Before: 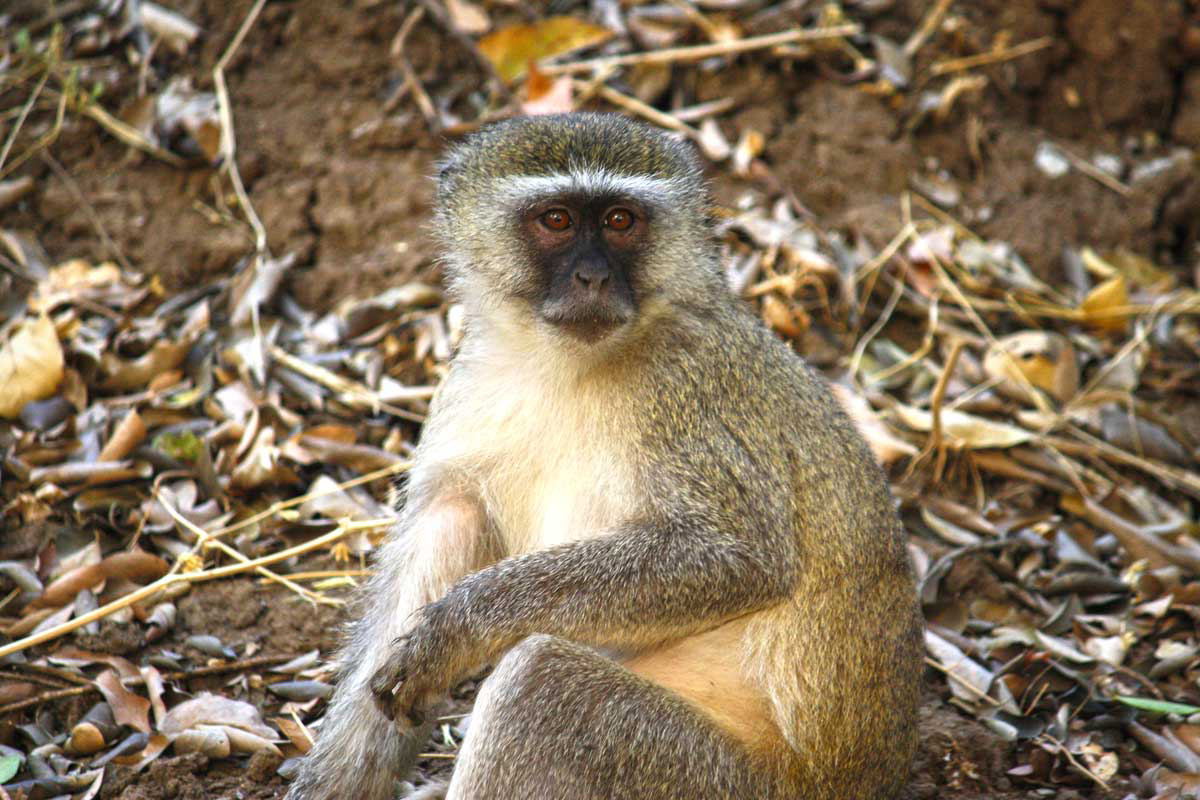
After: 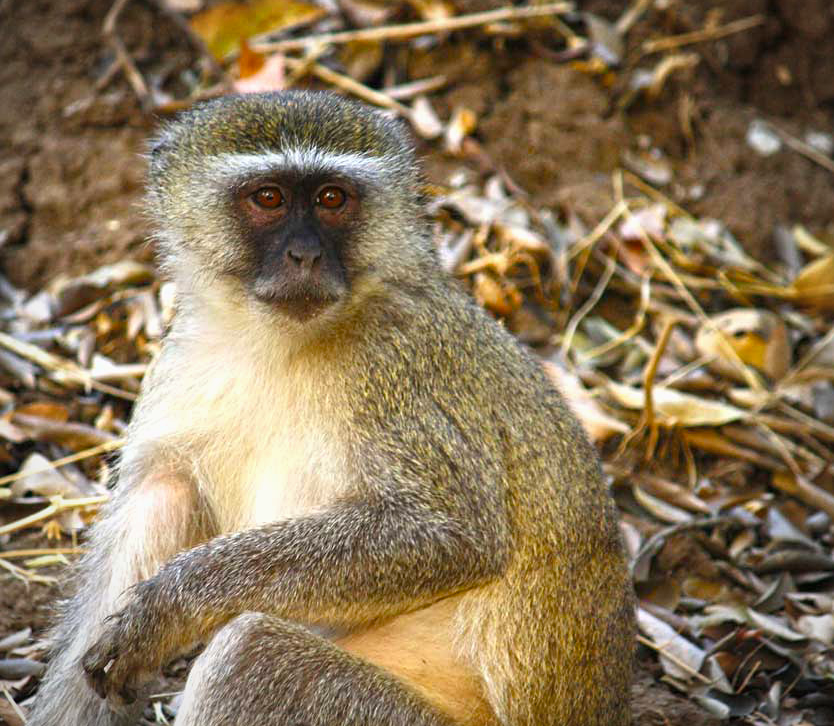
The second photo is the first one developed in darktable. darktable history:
vignetting: fall-off radius 60.92%
color balance rgb: linear chroma grading › shadows -8%, linear chroma grading › global chroma 10%, perceptual saturation grading › global saturation 2%, perceptual saturation grading › highlights -2%, perceptual saturation grading › mid-tones 4%, perceptual saturation grading › shadows 8%, perceptual brilliance grading › global brilliance 2%, perceptual brilliance grading › highlights -4%, global vibrance 16%, saturation formula JzAzBz (2021)
levels: levels [0, 0.499, 1]
sharpen: amount 0.2
crop and rotate: left 24.034%, top 2.838%, right 6.406%, bottom 6.299%
